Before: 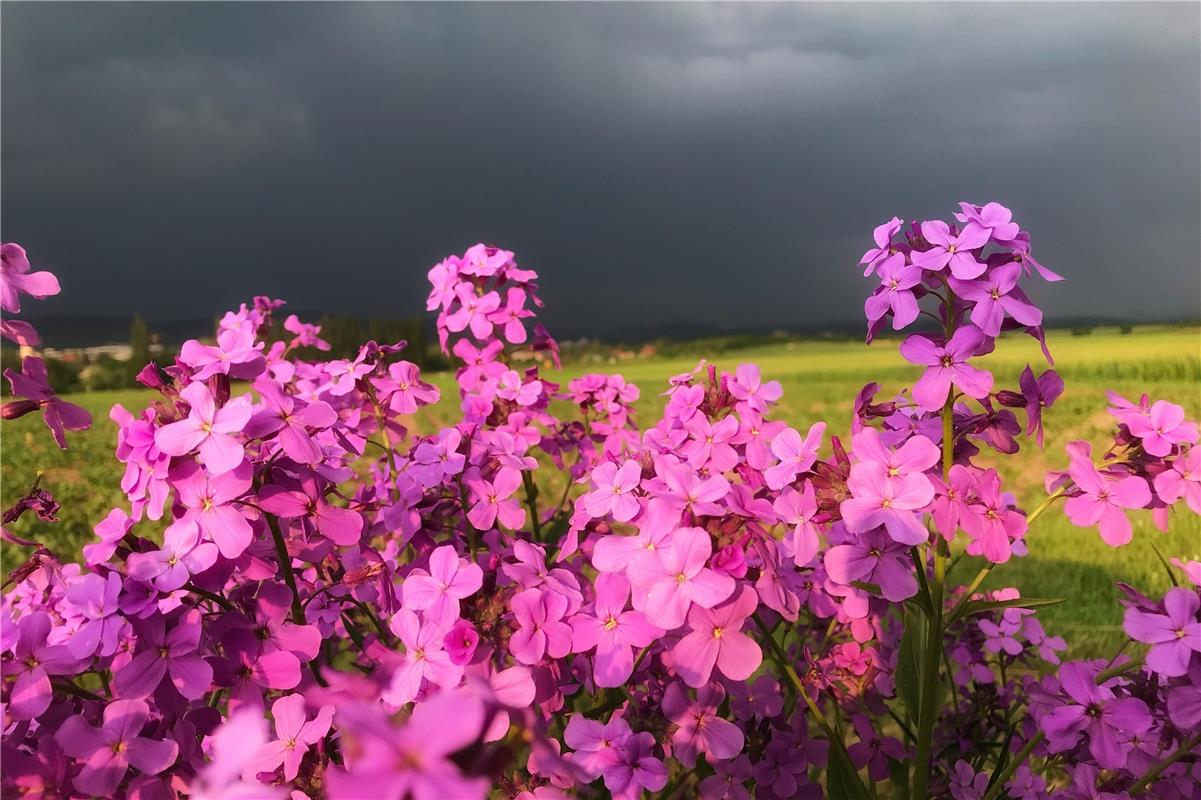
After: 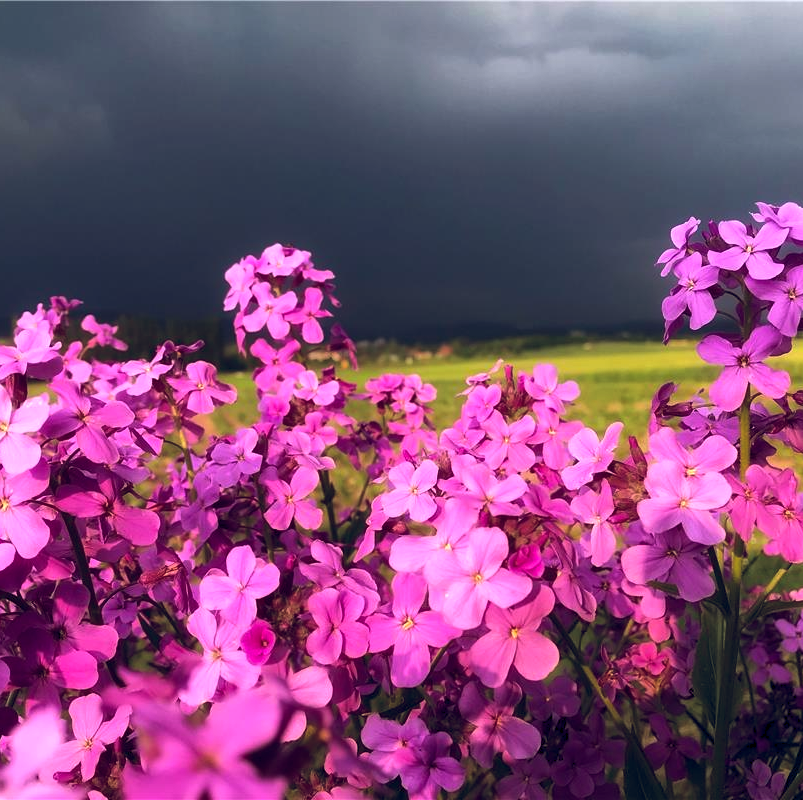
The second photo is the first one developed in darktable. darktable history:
crop: left 16.968%, right 16.102%
color balance rgb: global offset › luminance -0.294%, global offset › chroma 0.306%, global offset › hue 262.65°, linear chroma grading › global chroma 8.786%, perceptual saturation grading › global saturation 0.127%, perceptual brilliance grading › global brilliance 14.412%, perceptual brilliance grading › shadows -35.455%, global vibrance 2.331%
